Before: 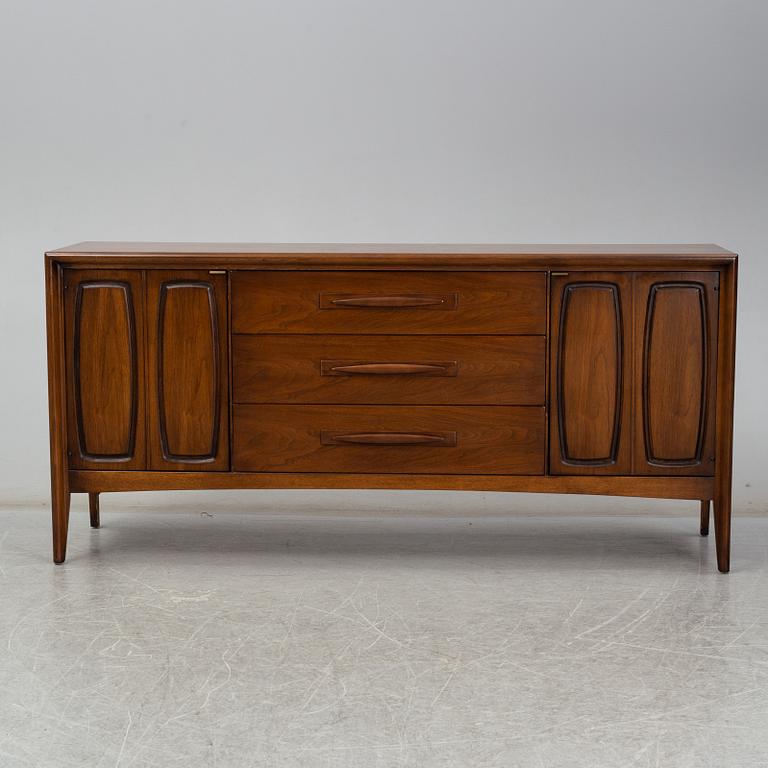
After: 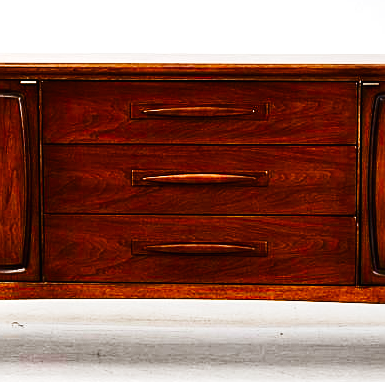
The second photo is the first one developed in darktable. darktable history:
color balance rgb: linear chroma grading › global chroma -0.497%, perceptual saturation grading › global saturation 20%, perceptual saturation grading › highlights -25.582%, perceptual saturation grading › shadows 49.736%
exposure: black level correction 0, exposure 0.693 EV, compensate exposure bias true, compensate highlight preservation false
sharpen: on, module defaults
tone curve: curves: ch0 [(0, 0.008) (0.107, 0.083) (0.283, 0.287) (0.429, 0.51) (0.607, 0.739) (0.789, 0.893) (0.998, 0.978)]; ch1 [(0, 0) (0.323, 0.339) (0.438, 0.427) (0.478, 0.484) (0.502, 0.502) (0.527, 0.525) (0.571, 0.579) (0.608, 0.629) (0.669, 0.704) (0.859, 0.899) (1, 1)]; ch2 [(0, 0) (0.33, 0.347) (0.421, 0.456) (0.473, 0.498) (0.502, 0.504) (0.522, 0.524) (0.549, 0.567) (0.593, 0.626) (0.676, 0.724) (1, 1)], preserve colors none
crop: left 24.623%, top 24.84%, right 25.162%, bottom 25.325%
contrast brightness saturation: contrast 0.067, brightness -0.135, saturation 0.055
tone equalizer: -8 EV -0.72 EV, -7 EV -0.738 EV, -6 EV -0.63 EV, -5 EV -0.405 EV, -3 EV 0.365 EV, -2 EV 0.6 EV, -1 EV 0.678 EV, +0 EV 0.738 EV, edges refinement/feathering 500, mask exposure compensation -1.57 EV, preserve details no
